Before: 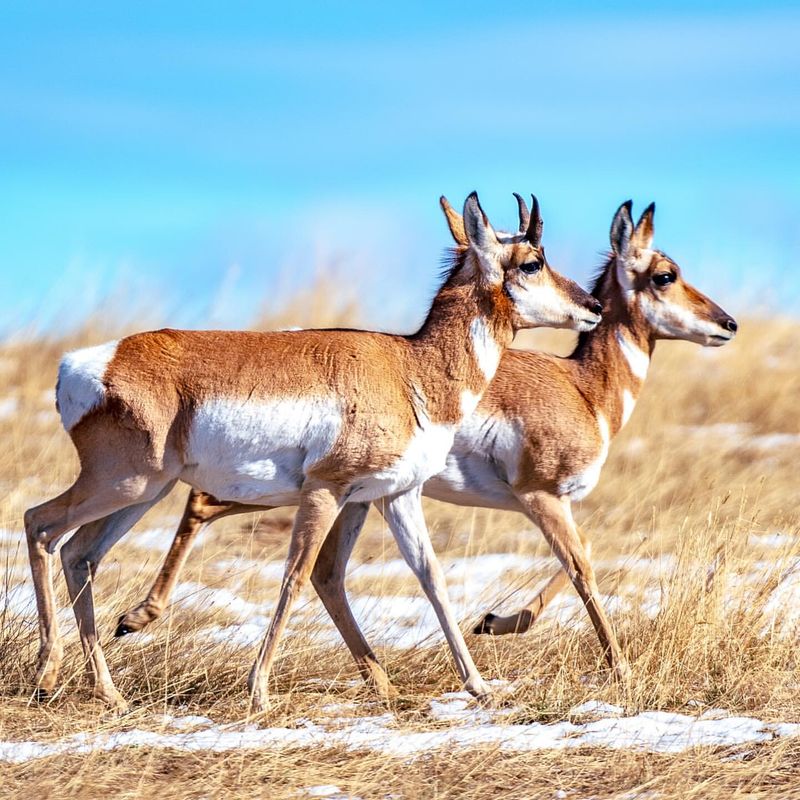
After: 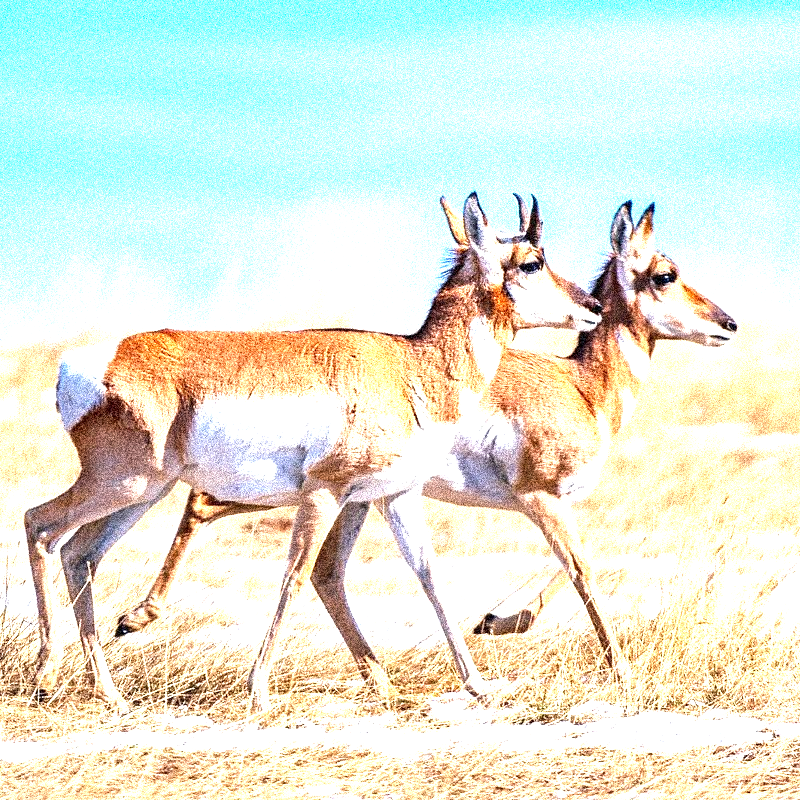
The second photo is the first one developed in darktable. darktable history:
grain: coarseness 3.75 ISO, strength 100%, mid-tones bias 0%
exposure: black level correction 0, exposure 1.45 EV, compensate exposure bias true, compensate highlight preservation false
